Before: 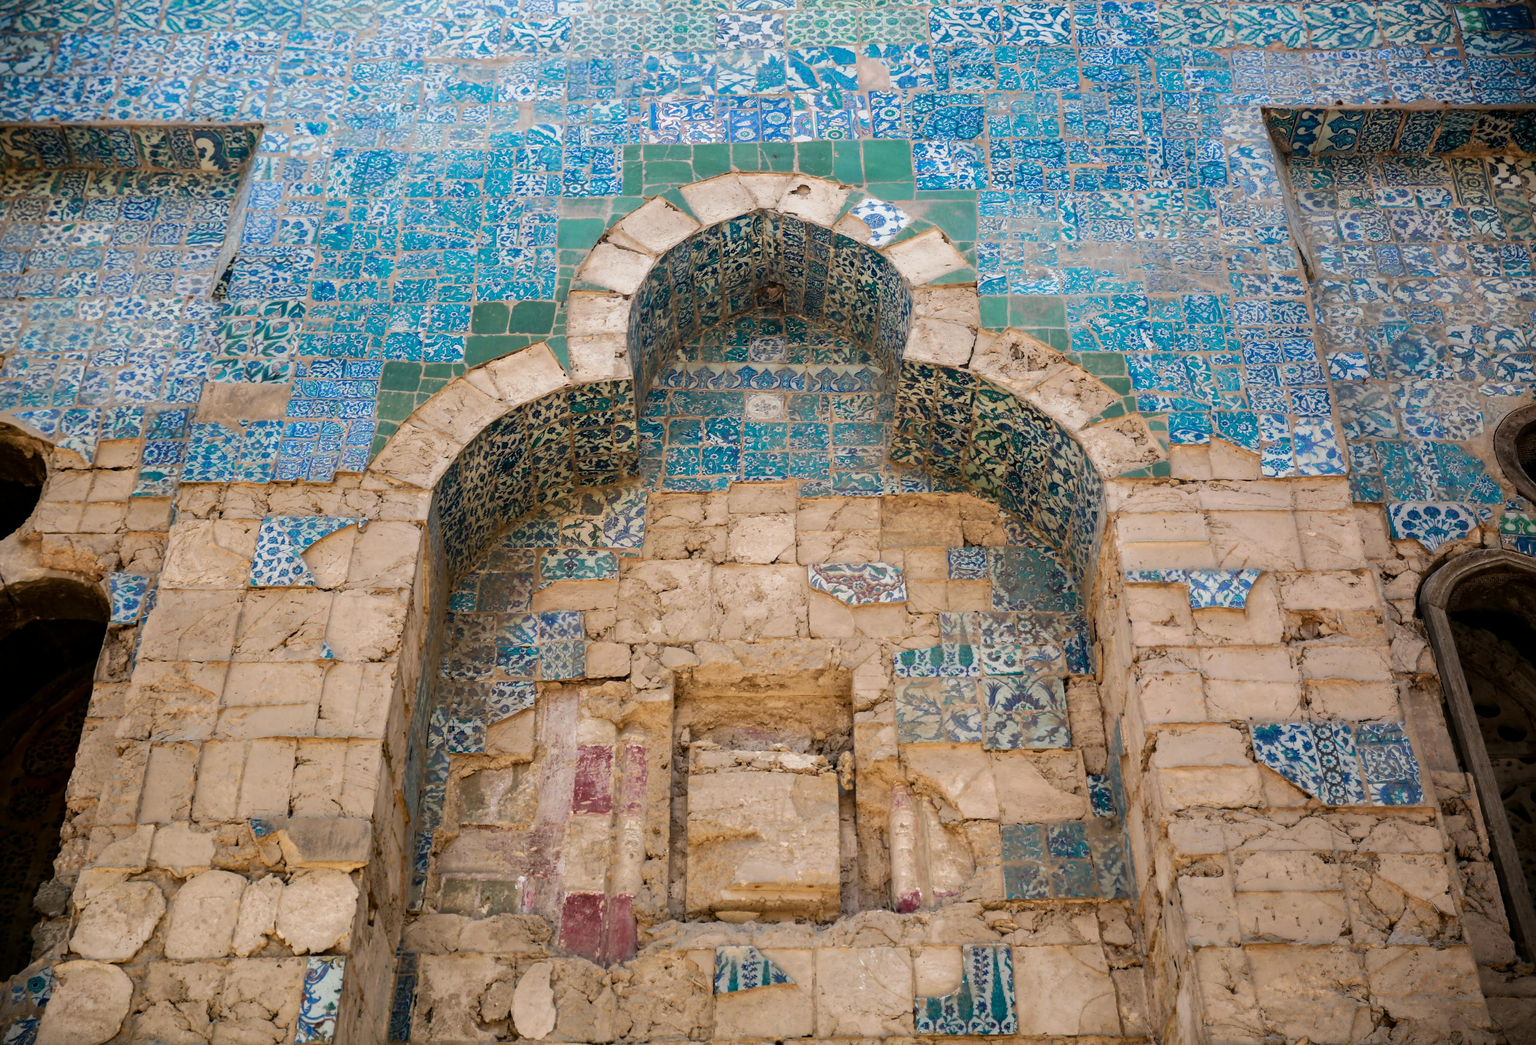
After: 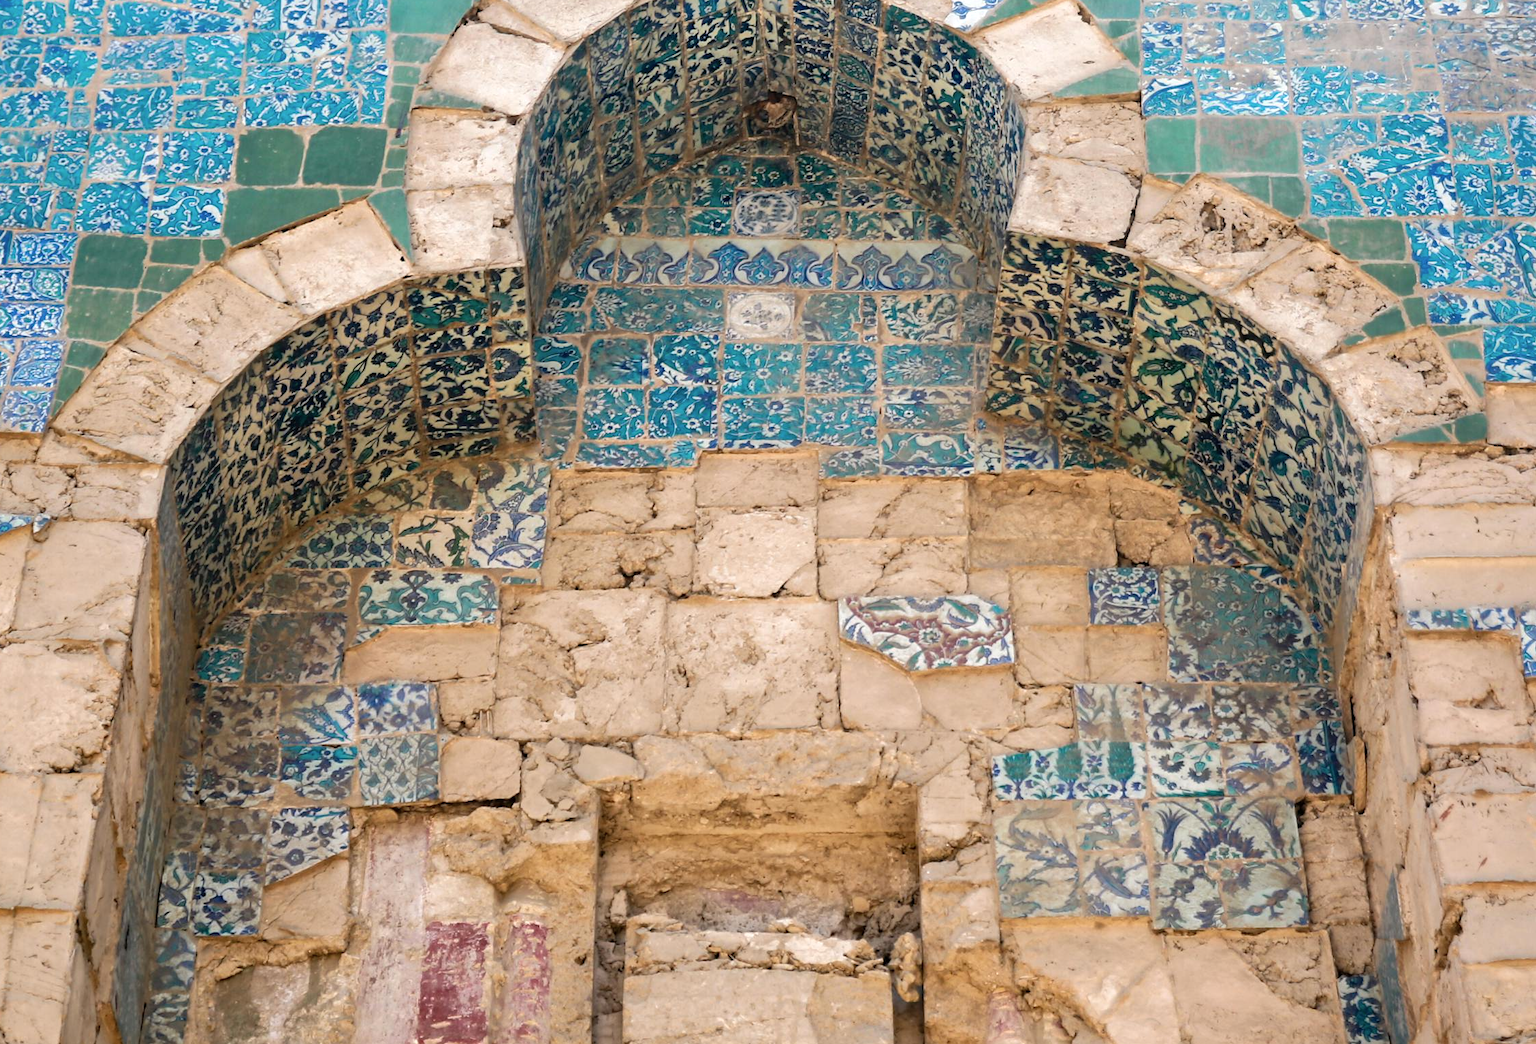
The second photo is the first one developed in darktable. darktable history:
shadows and highlights: radius 110.86, shadows 51.09, white point adjustment 9.16, highlights -4.17, highlights color adjustment 32.2%, soften with gaussian
crop and rotate: left 22.13%, top 22.054%, right 22.026%, bottom 22.102%
